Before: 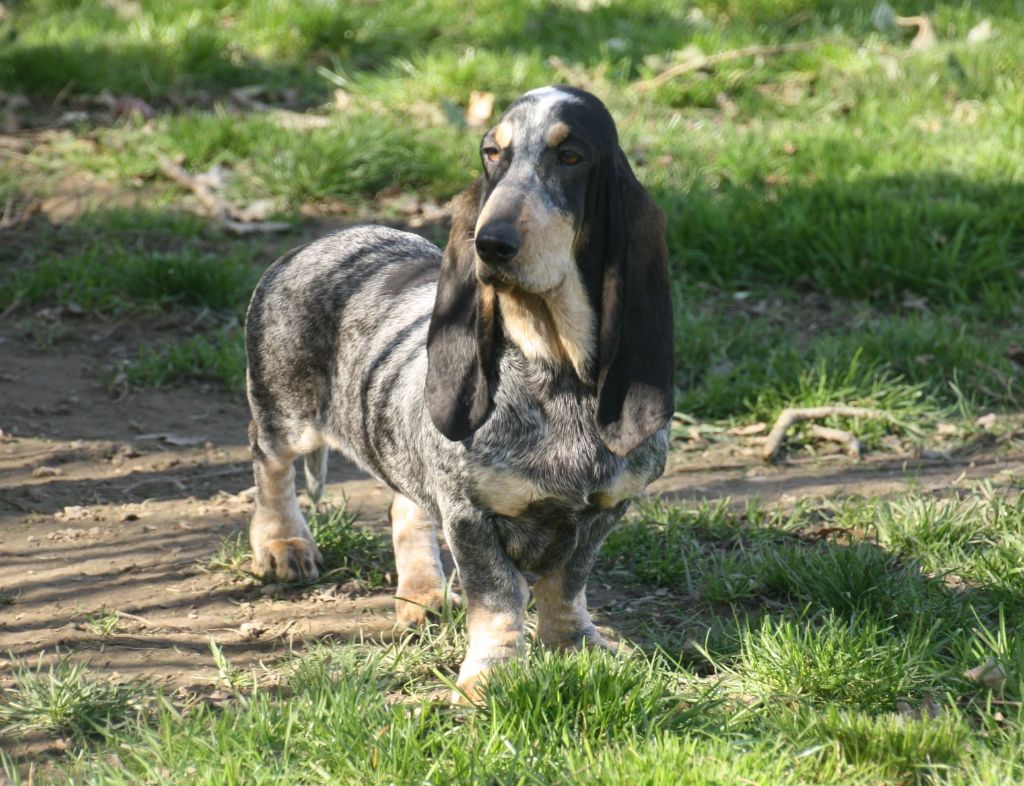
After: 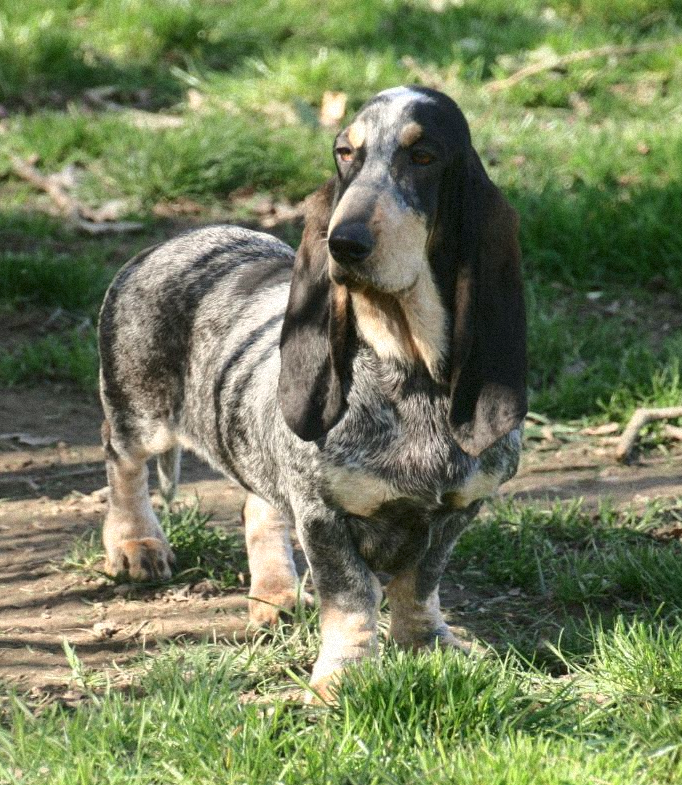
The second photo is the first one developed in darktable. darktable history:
tone curve: curves: ch0 [(0, 0.021) (0.059, 0.053) (0.212, 0.18) (0.337, 0.304) (0.495, 0.505) (0.725, 0.731) (0.89, 0.919) (1, 1)]; ch1 [(0, 0) (0.094, 0.081) (0.311, 0.282) (0.421, 0.417) (0.479, 0.475) (0.54, 0.55) (0.615, 0.65) (0.683, 0.688) (1, 1)]; ch2 [(0, 0) (0.257, 0.217) (0.44, 0.431) (0.498, 0.507) (0.603, 0.598) (1, 1)], color space Lab, independent channels, preserve colors none
grain: mid-tones bias 0%
crop and rotate: left 14.385%, right 18.948%
